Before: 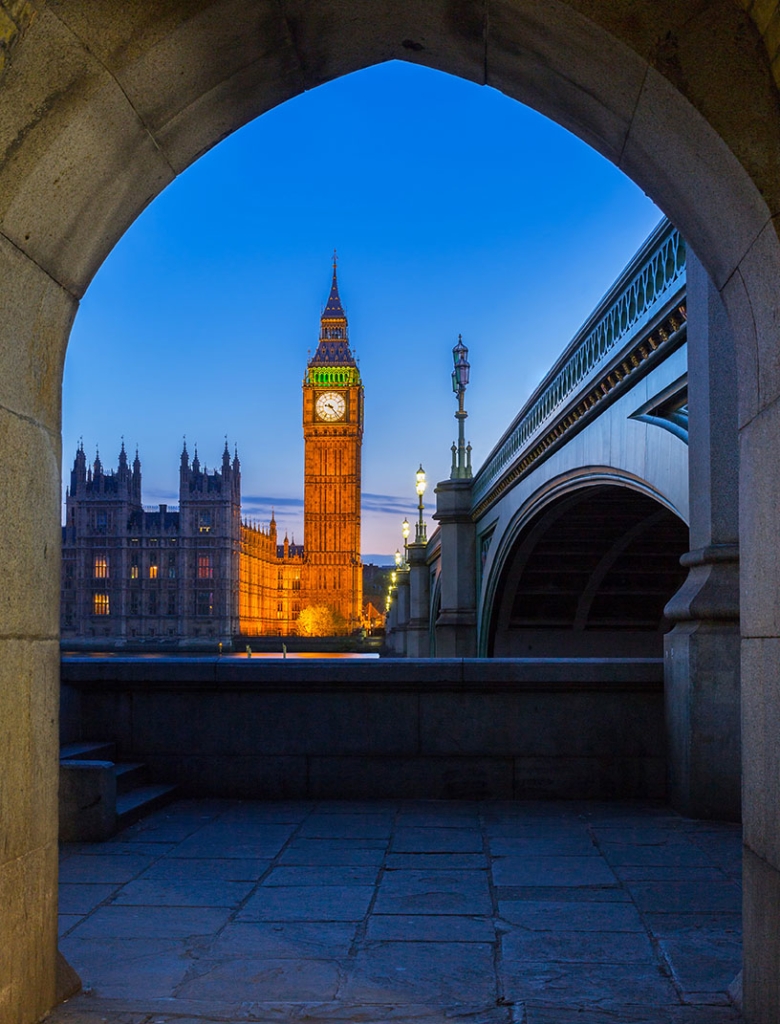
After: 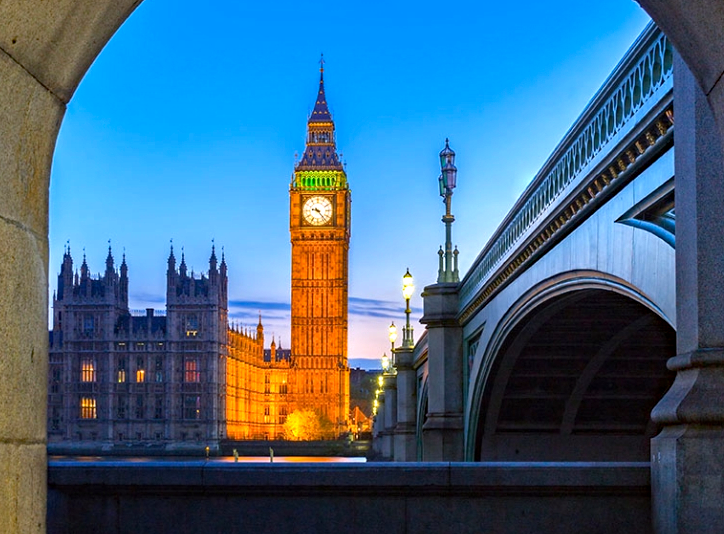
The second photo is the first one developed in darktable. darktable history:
exposure: black level correction 0, exposure 0.6 EV, compensate exposure bias true, compensate highlight preservation false
haze removal: strength 0.29, distance 0.25, compatibility mode true, adaptive false
crop: left 1.744%, top 19.225%, right 5.069%, bottom 28.357%
